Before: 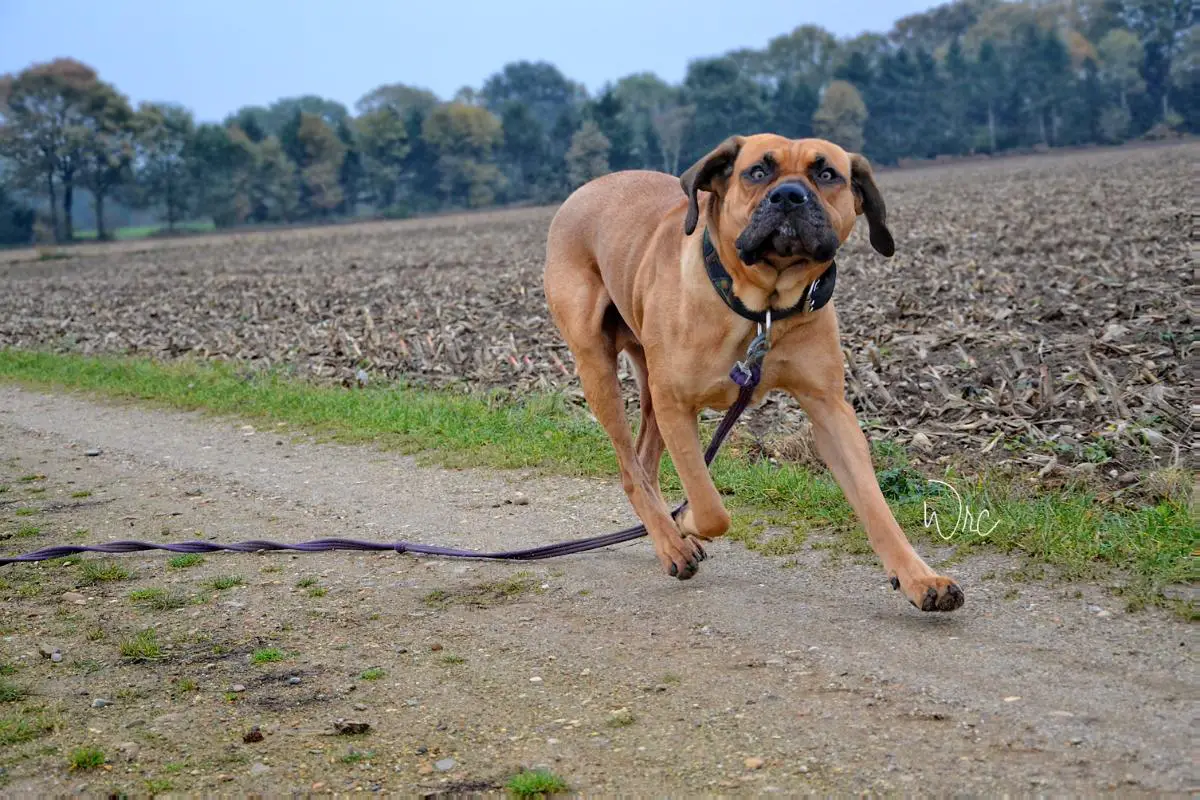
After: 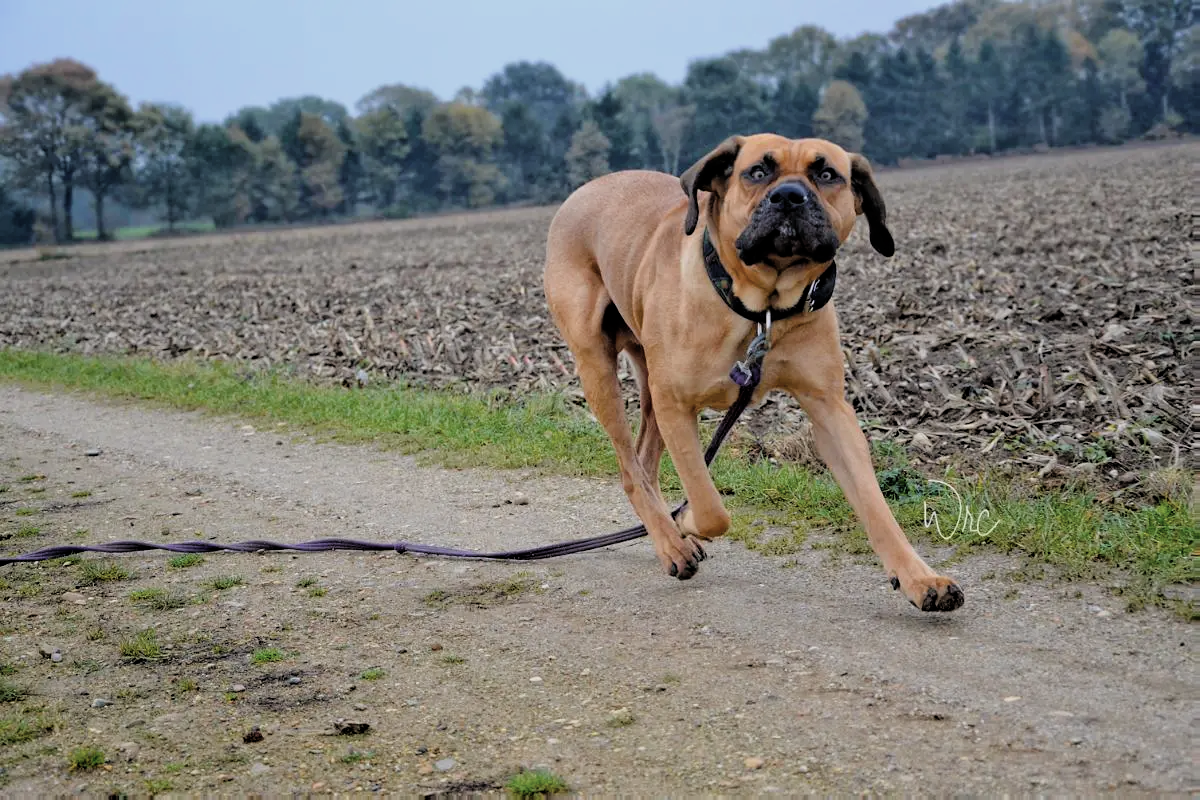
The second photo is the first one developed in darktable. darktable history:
color balance rgb: global offset › luminance 0.482%, perceptual saturation grading › global saturation 30.448%, contrast -19.581%
filmic rgb: black relative exposure -3.73 EV, white relative exposure 2.74 EV, dynamic range scaling -4.74%, hardness 3.05
contrast brightness saturation: contrast 0.098, saturation -0.295
